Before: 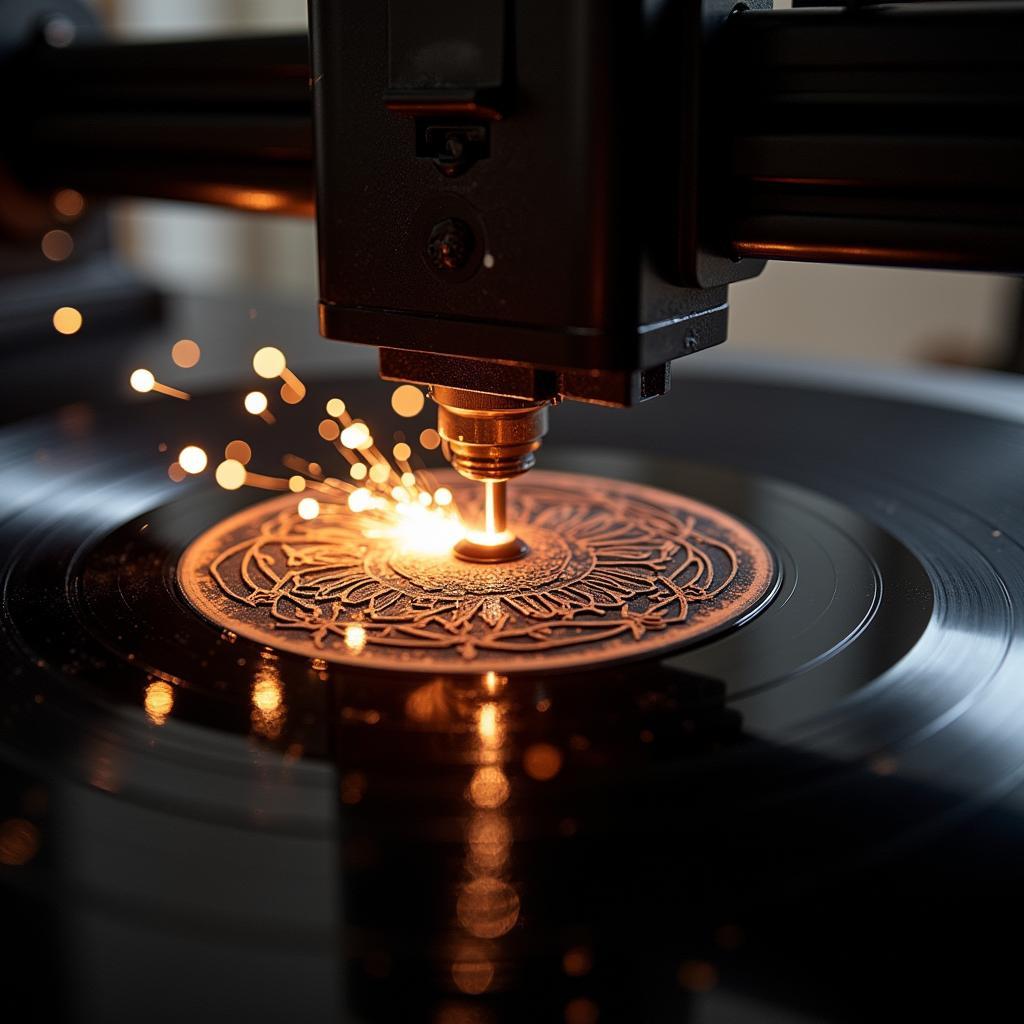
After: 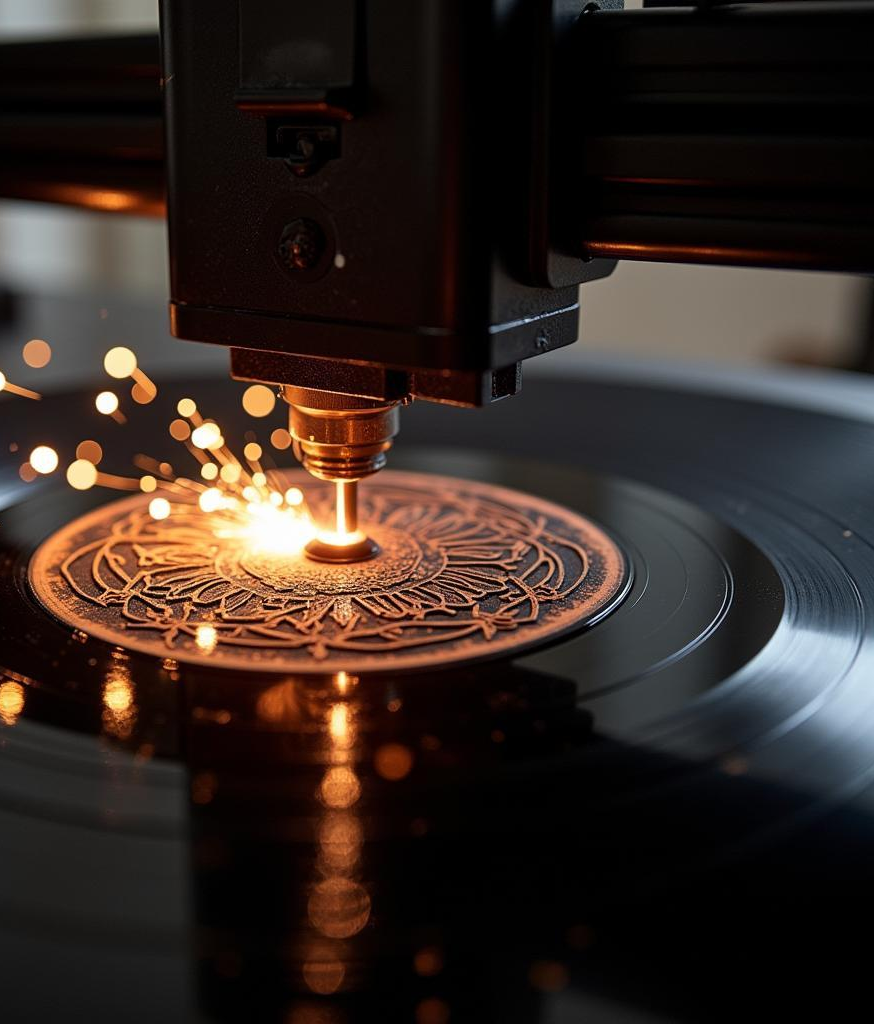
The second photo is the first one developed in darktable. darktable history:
crop and rotate: left 14.605%
